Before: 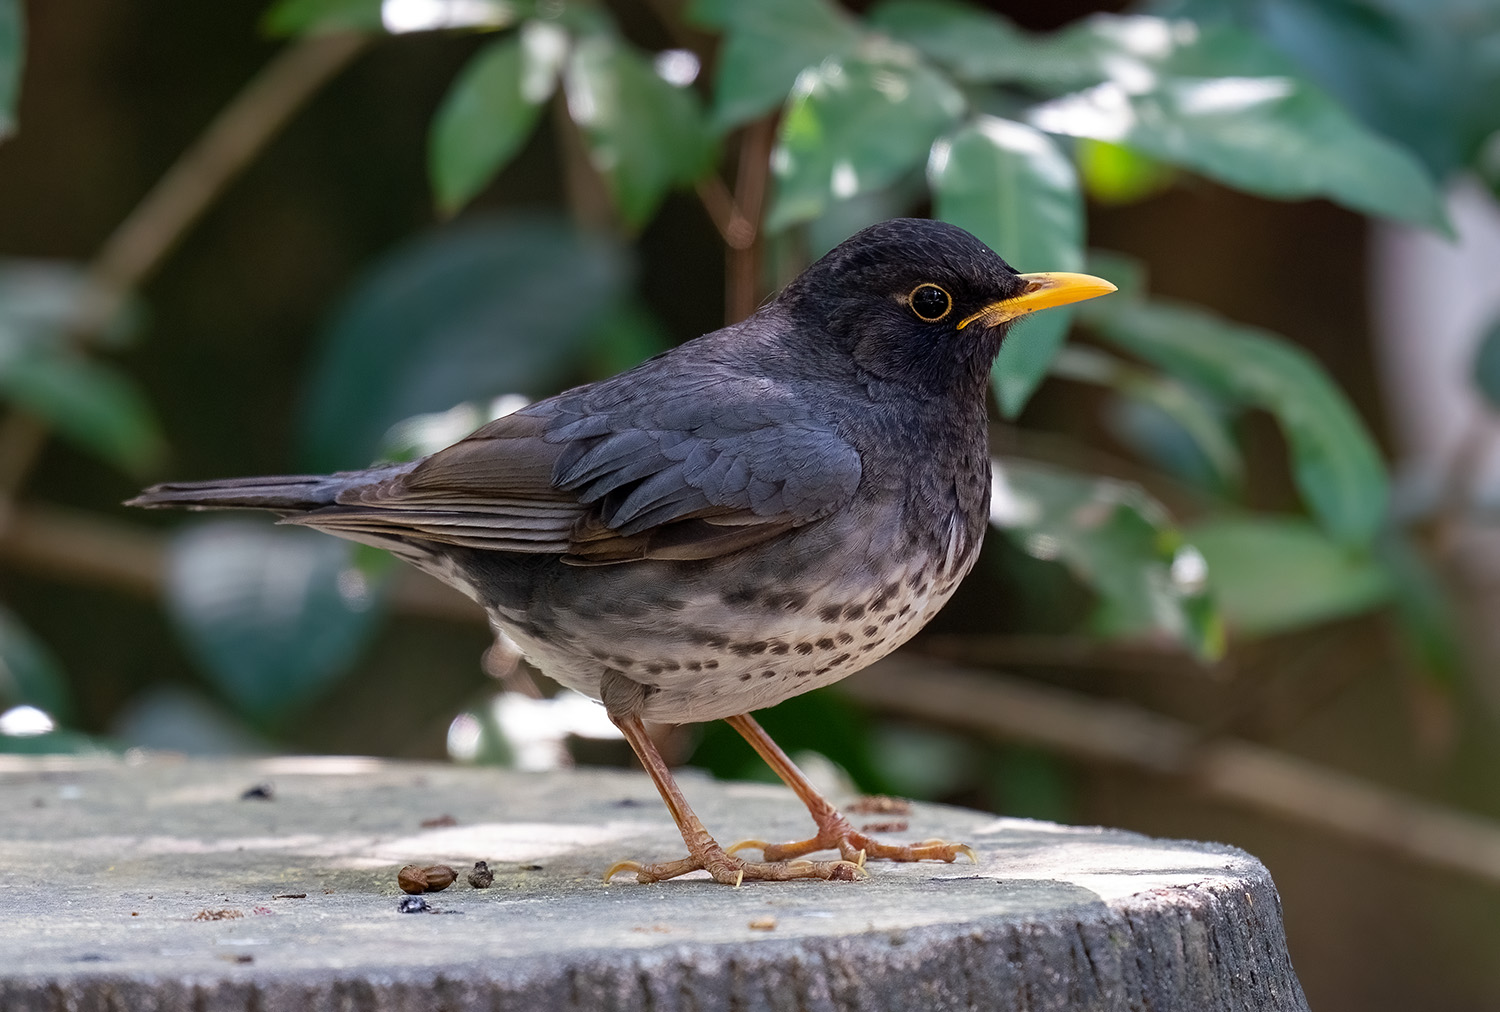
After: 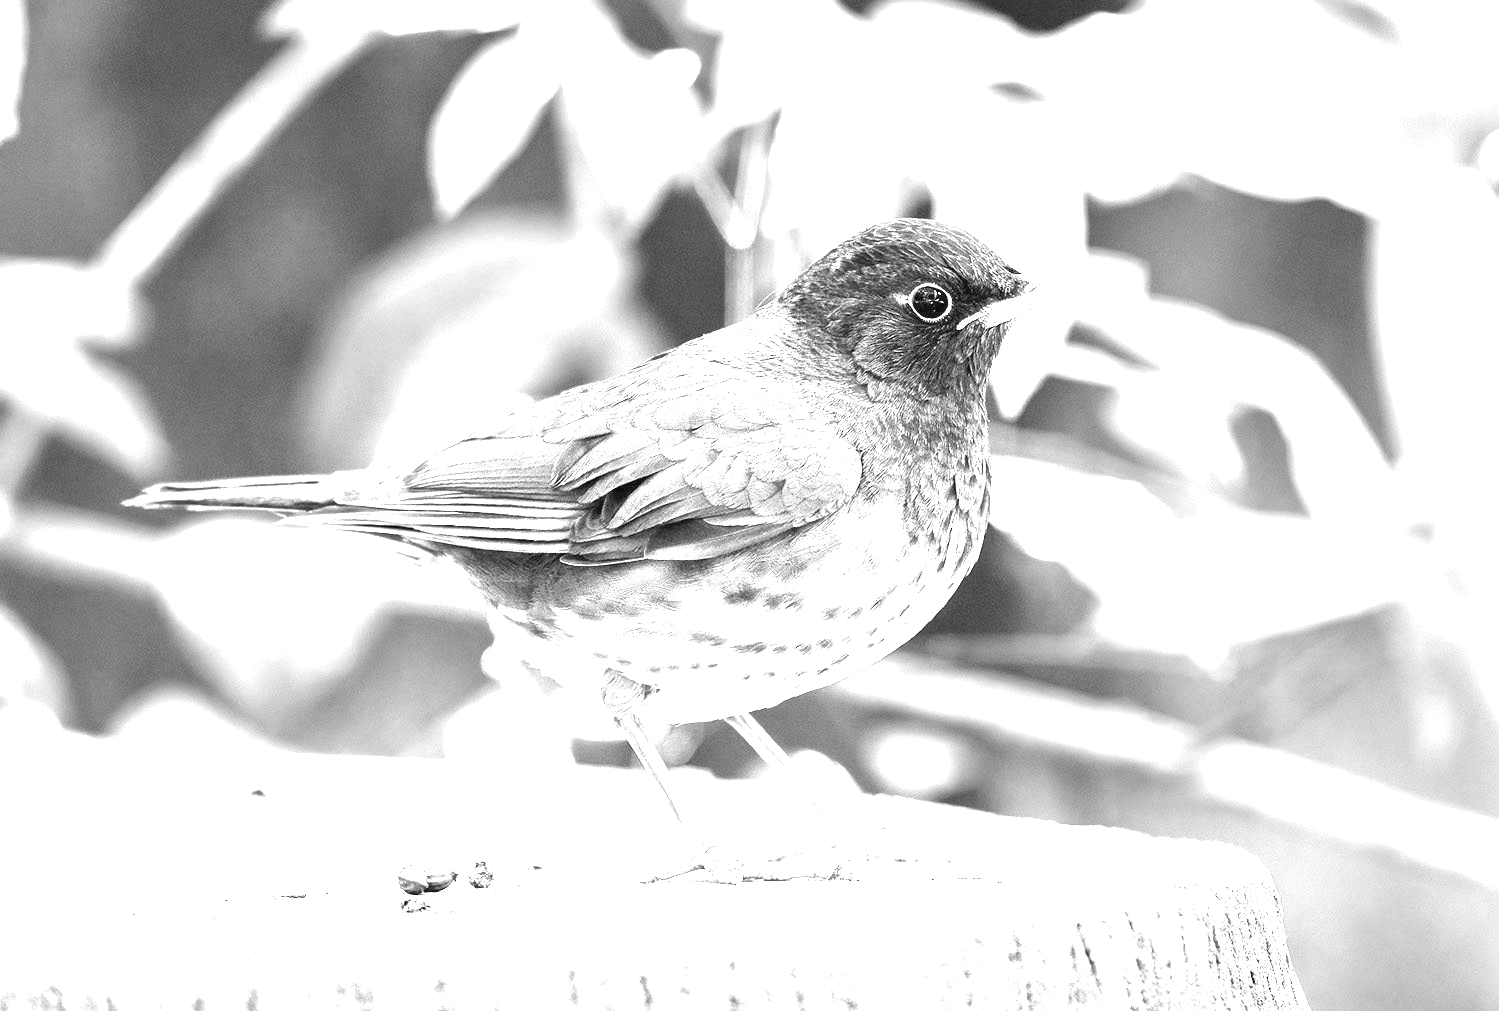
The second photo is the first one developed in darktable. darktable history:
contrast brightness saturation: saturation -1
exposure: black level correction 0, exposure 4 EV, compensate exposure bias true, compensate highlight preservation false
